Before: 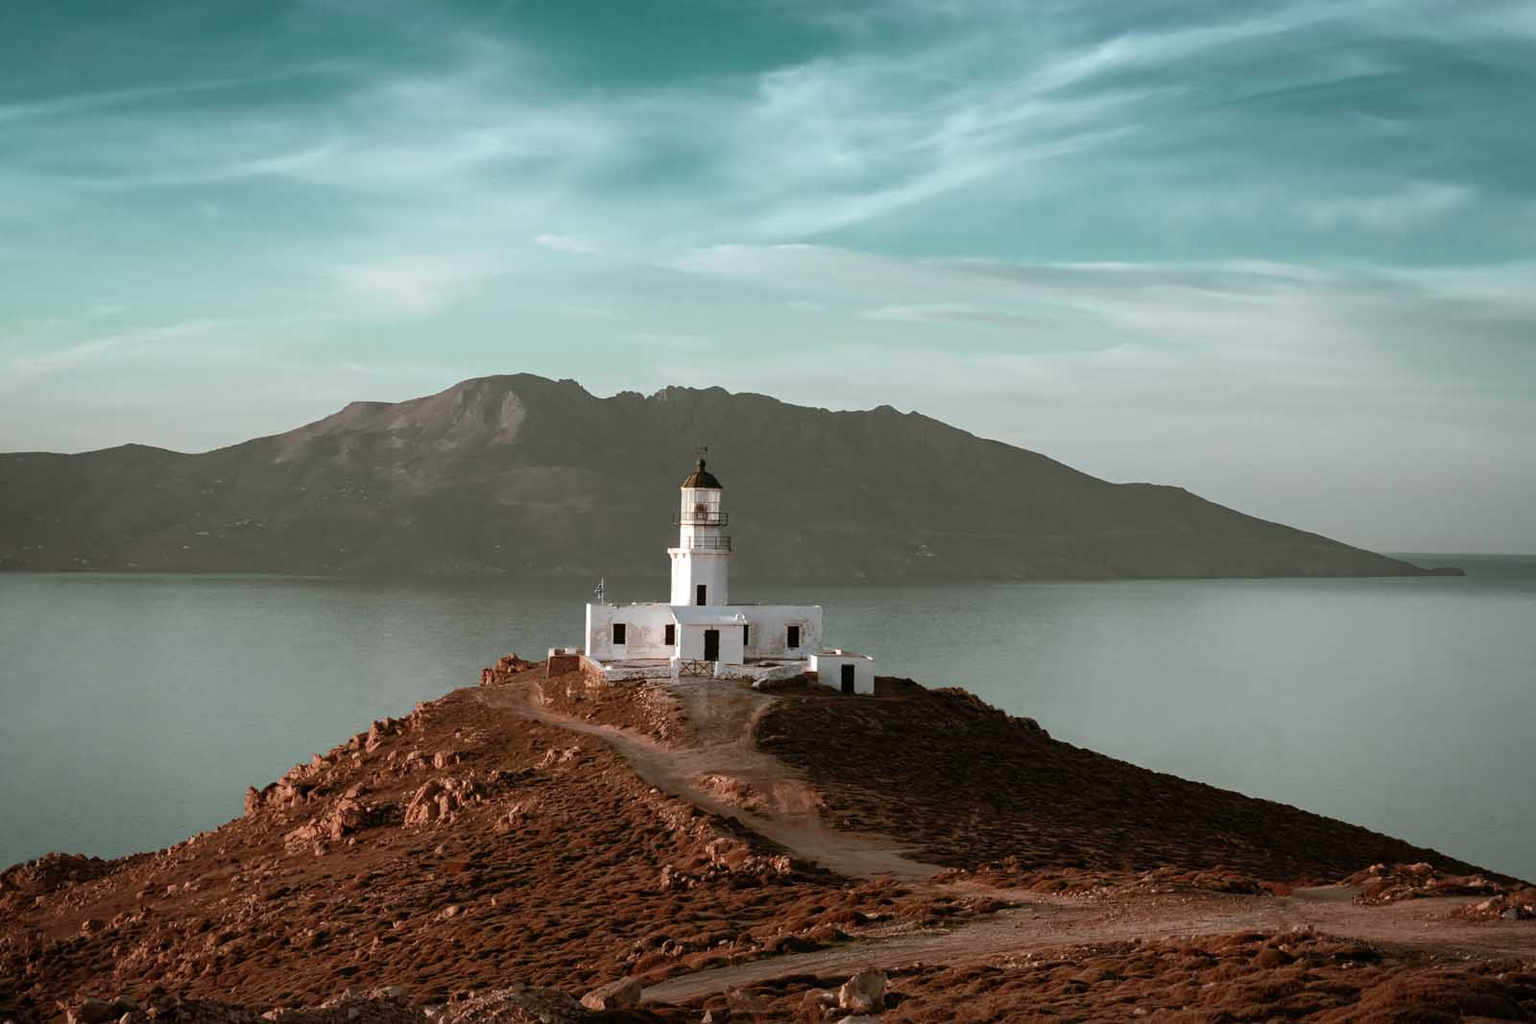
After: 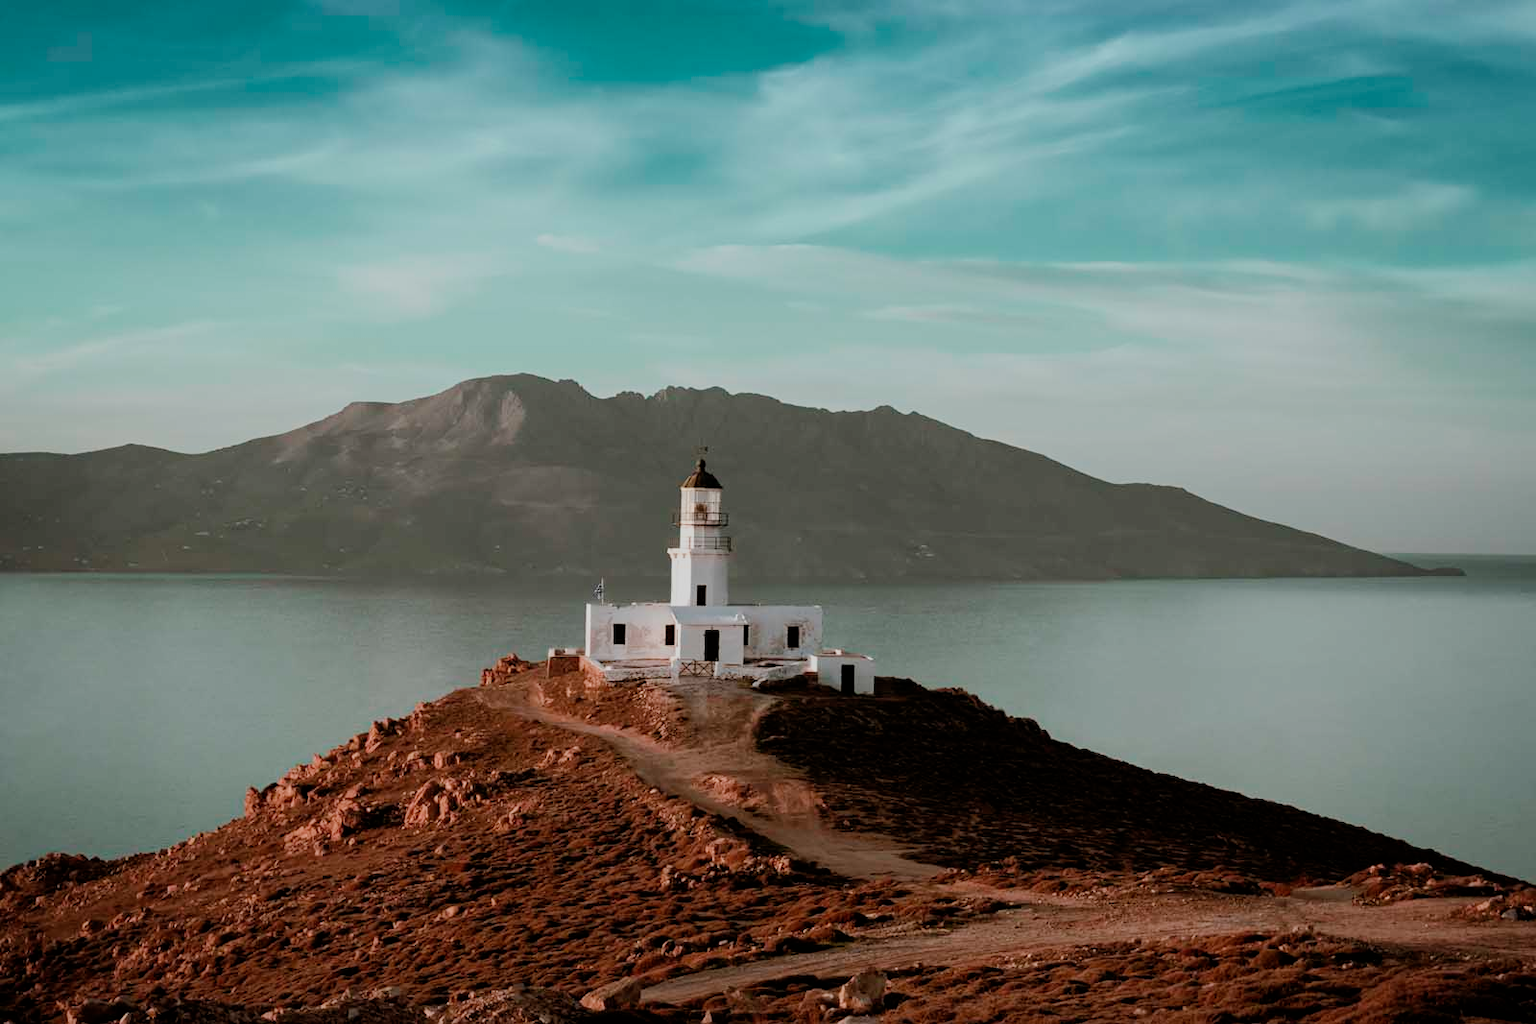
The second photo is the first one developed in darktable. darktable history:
filmic rgb: black relative exposure -8.47 EV, white relative exposure 4.69 EV, hardness 3.84
